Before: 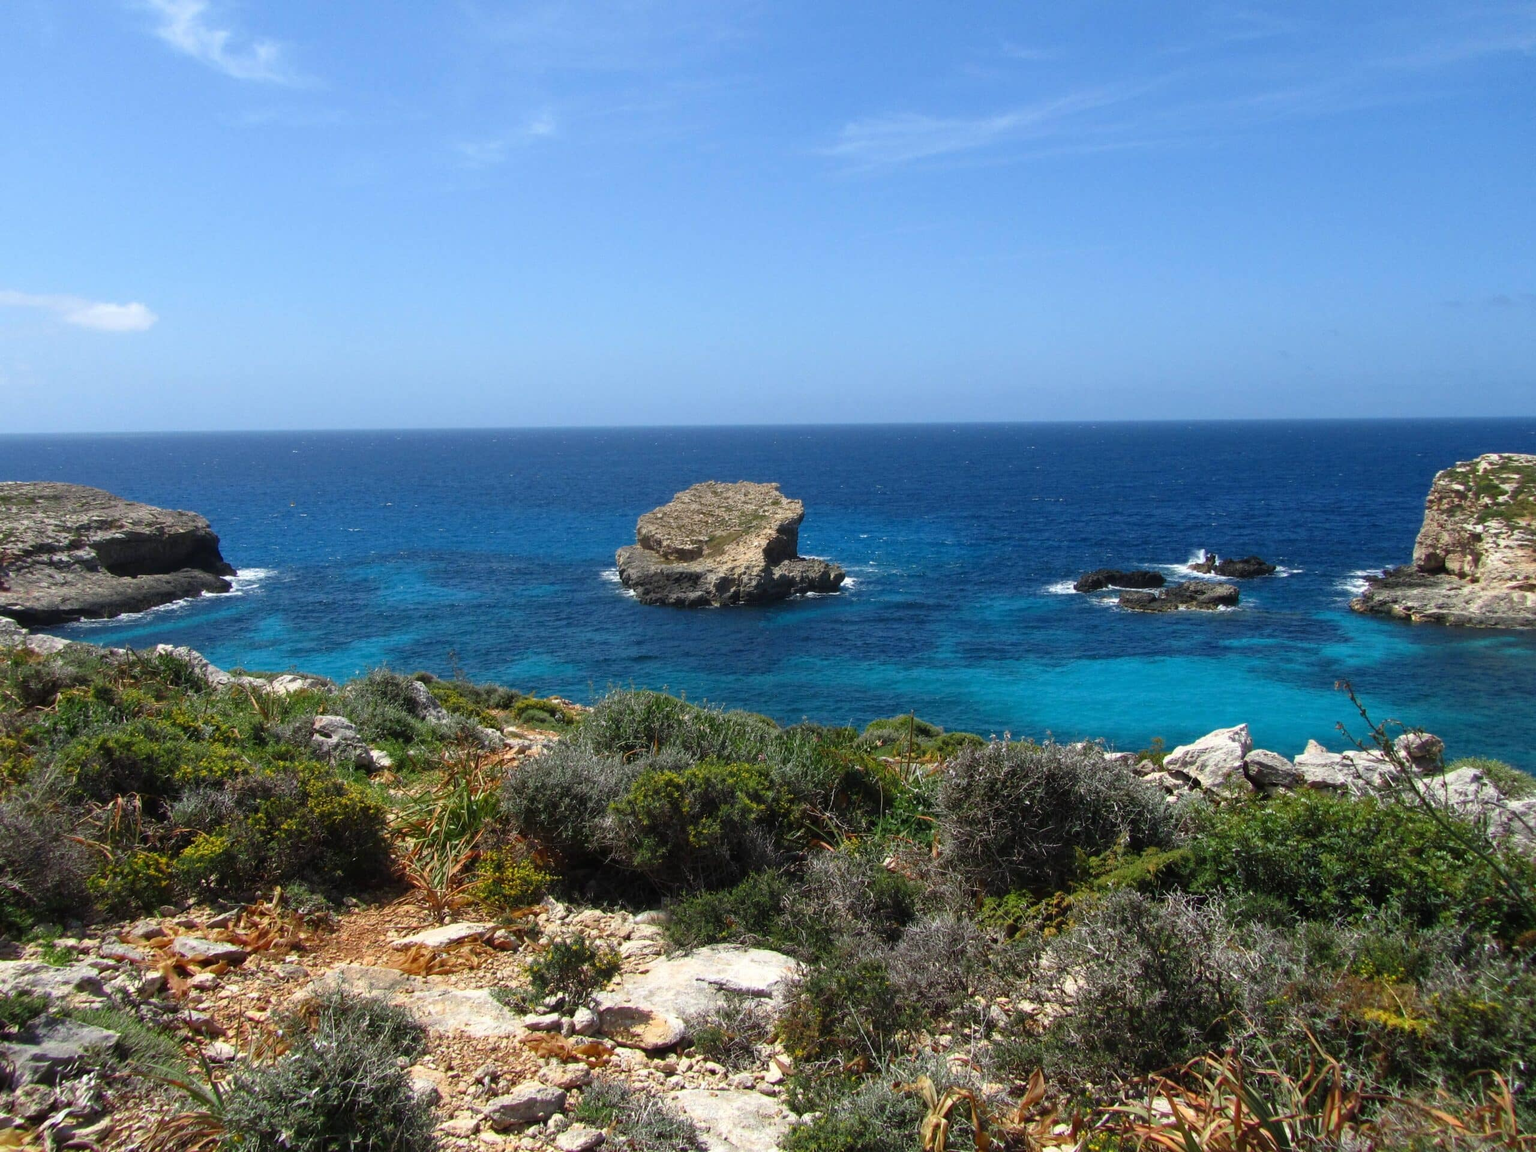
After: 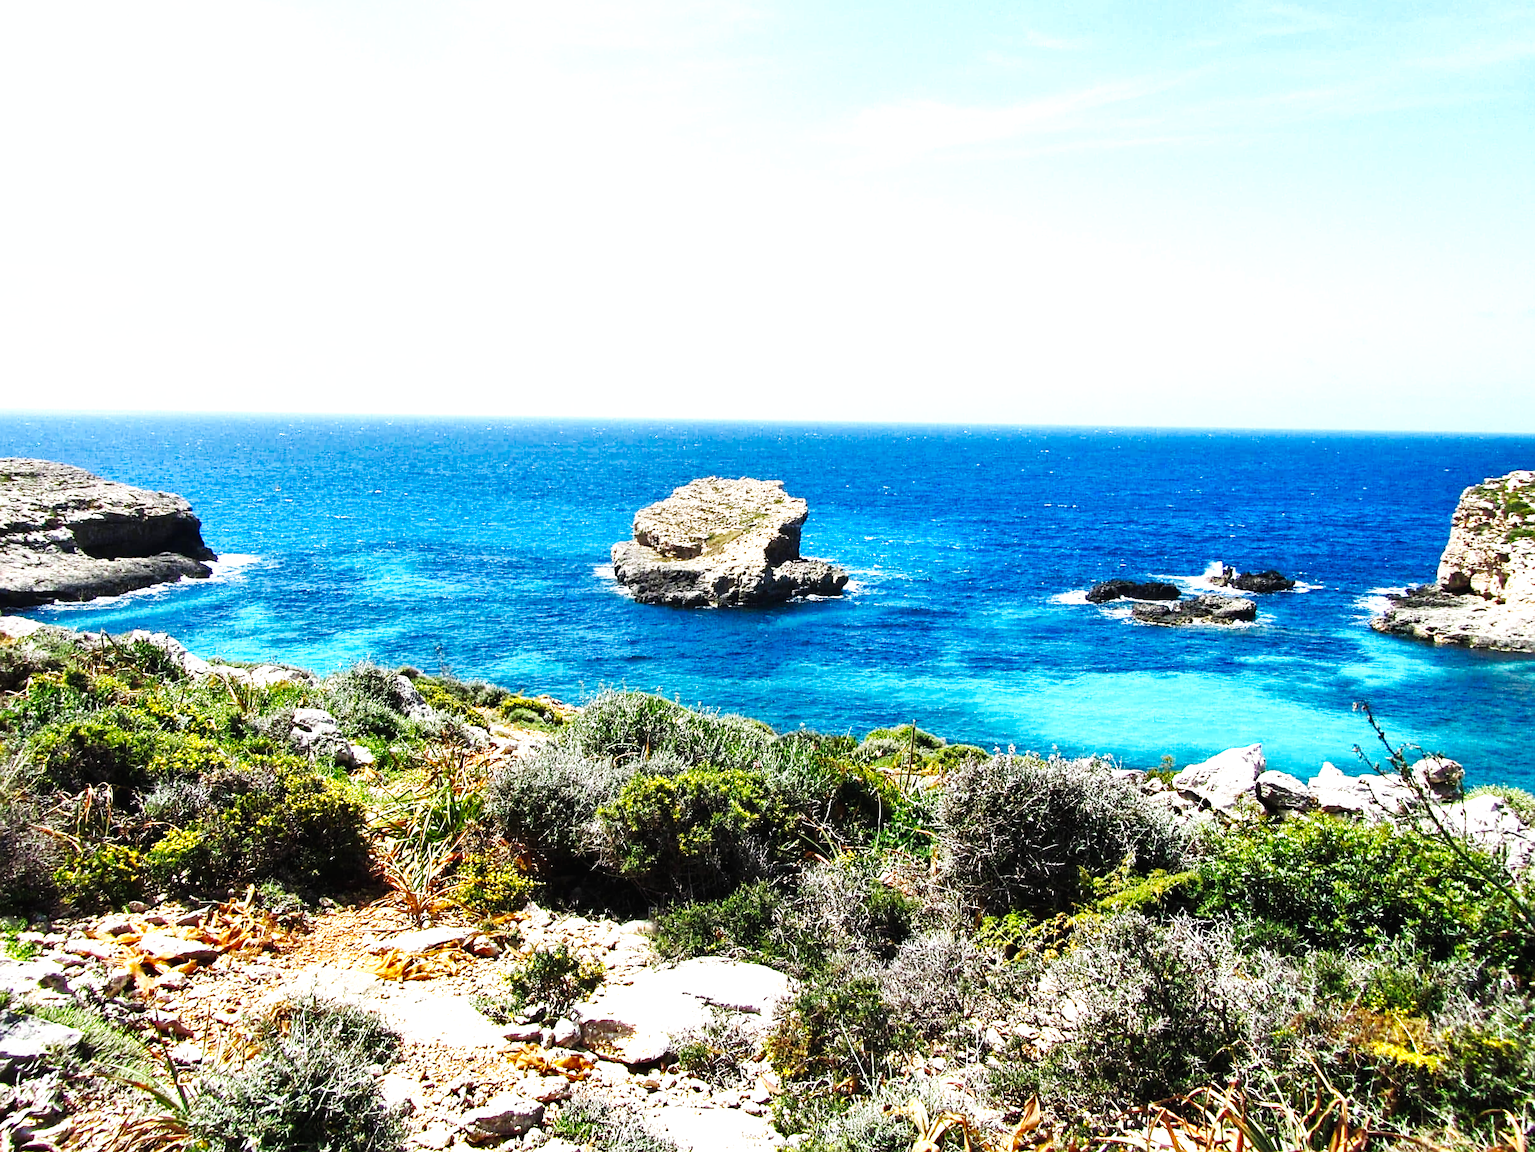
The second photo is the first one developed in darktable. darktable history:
sharpen: on, module defaults
base curve: curves: ch0 [(0, 0.003) (0.001, 0.002) (0.006, 0.004) (0.02, 0.022) (0.048, 0.086) (0.094, 0.234) (0.162, 0.431) (0.258, 0.629) (0.385, 0.8) (0.548, 0.918) (0.751, 0.988) (1, 1)], preserve colors none
crop and rotate: angle -1.59°
color balance rgb: power › hue 328.36°, perceptual saturation grading › global saturation -0.138%, perceptual brilliance grading › highlights 47.206%, perceptual brilliance grading › mid-tones 21.157%, perceptual brilliance grading › shadows -6.616%, global vibrance 5.633%, contrast 3.439%
color zones: curves: ch0 [(0.068, 0.464) (0.25, 0.5) (0.48, 0.508) (0.75, 0.536) (0.886, 0.476) (0.967, 0.456)]; ch1 [(0.066, 0.456) (0.25, 0.5) (0.616, 0.508) (0.746, 0.56) (0.934, 0.444)], mix 27.47%
shadows and highlights: soften with gaussian
